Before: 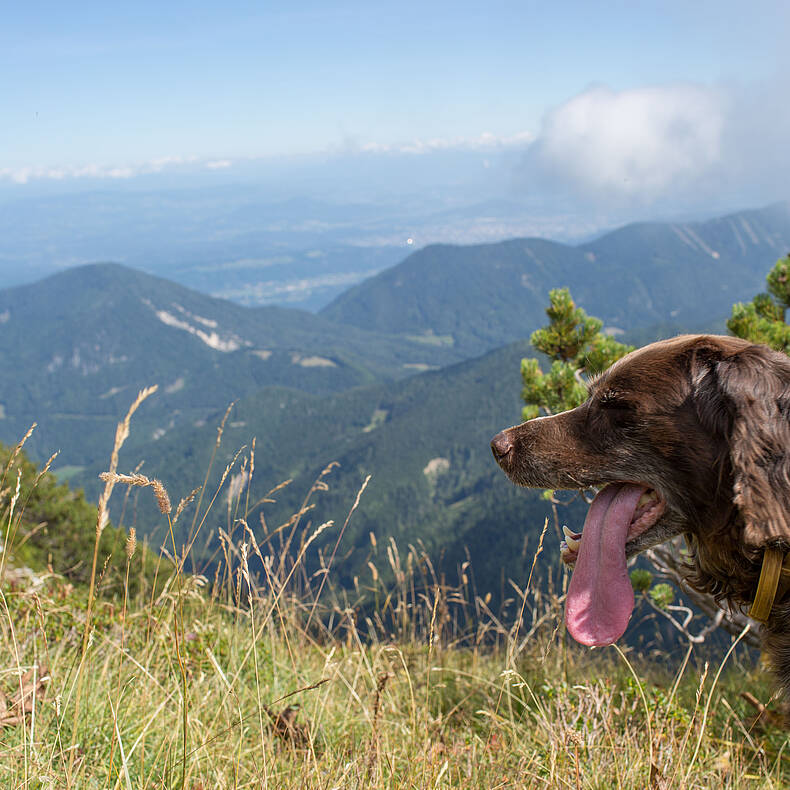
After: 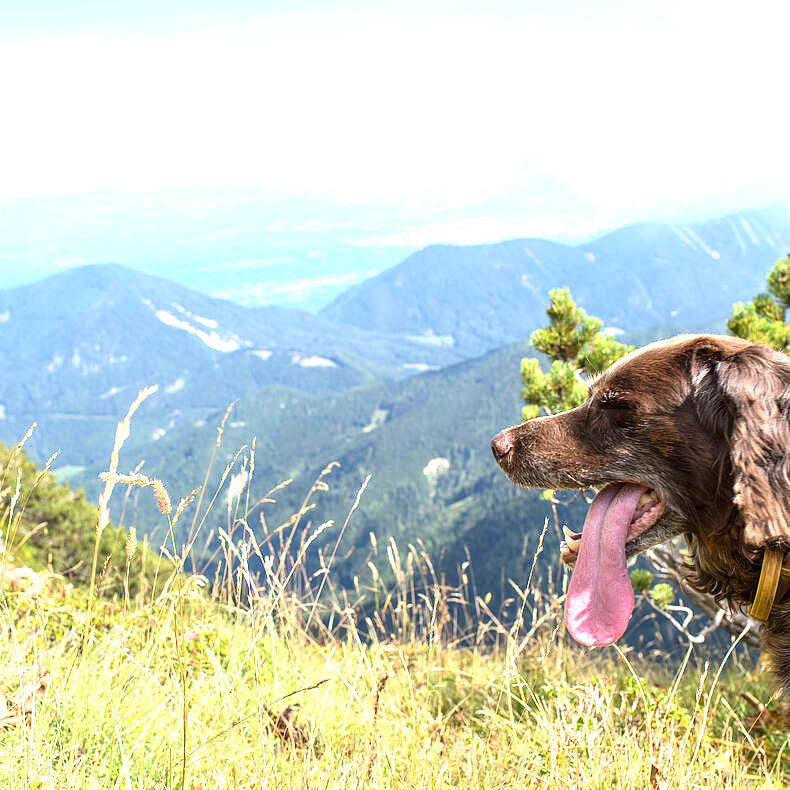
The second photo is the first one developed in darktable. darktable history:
contrast brightness saturation: contrast 0.14
exposure: black level correction 0, exposure 1.45 EV, compensate exposure bias true, compensate highlight preservation false
